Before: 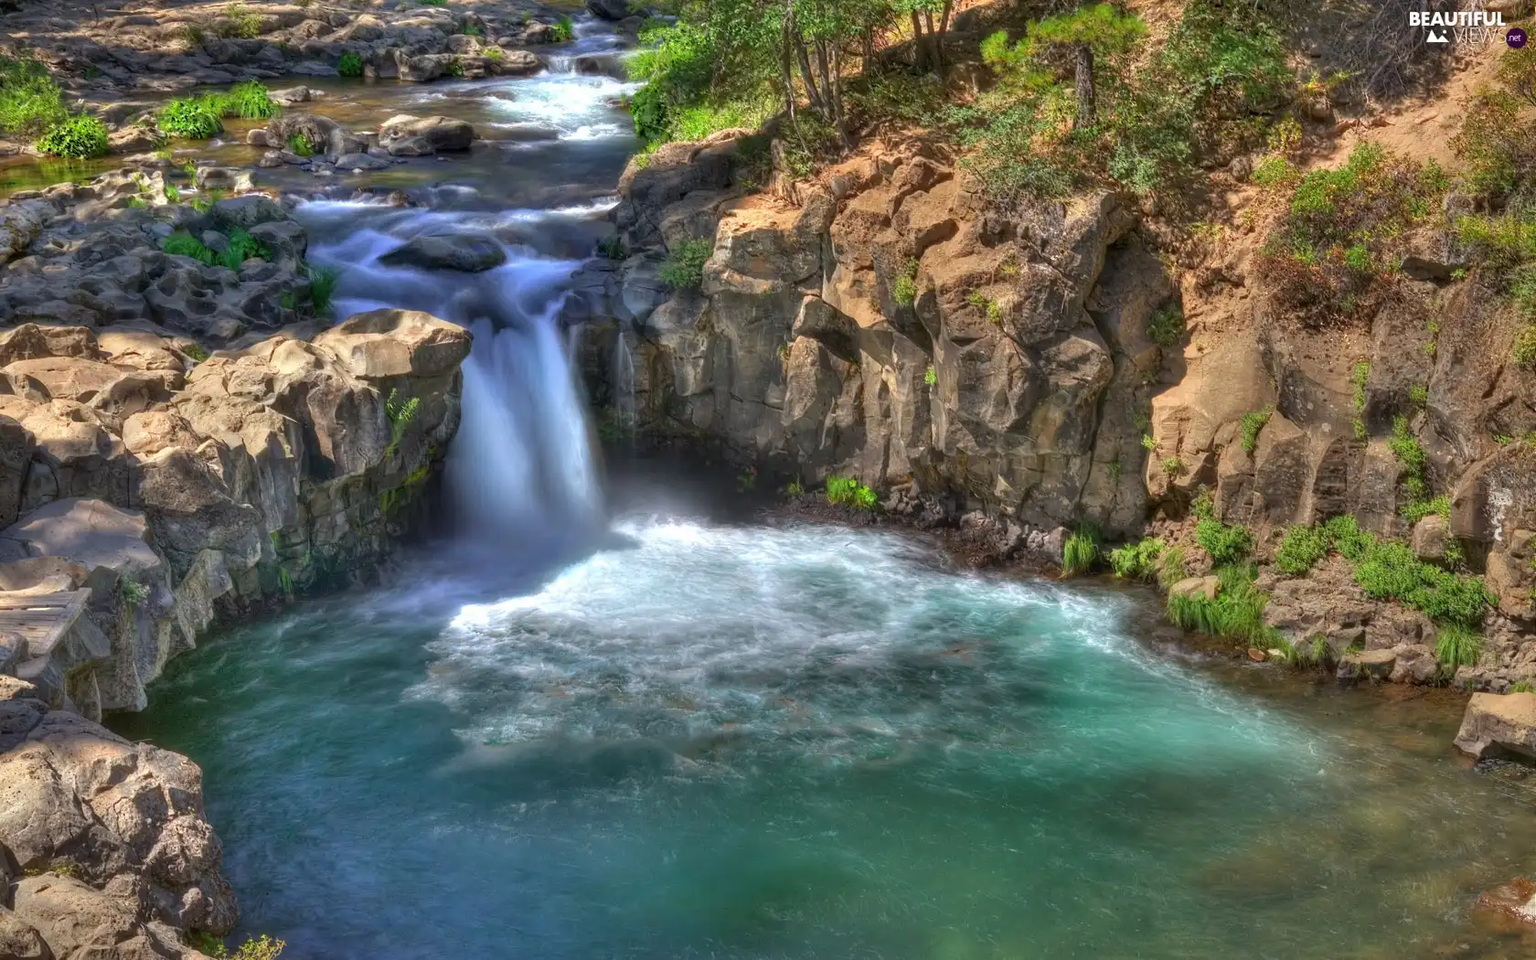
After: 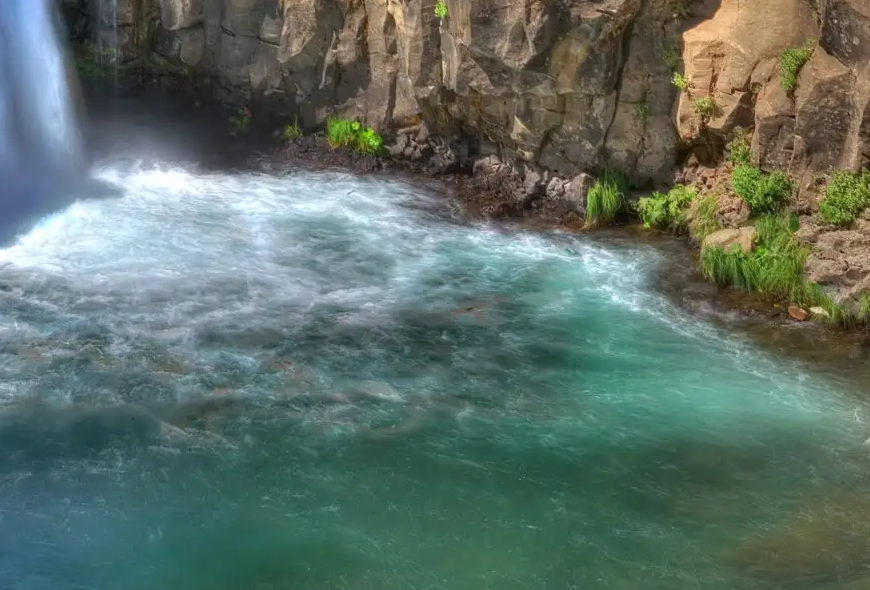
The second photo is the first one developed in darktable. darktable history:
crop: left 34.373%, top 38.422%, right 13.83%, bottom 5.364%
